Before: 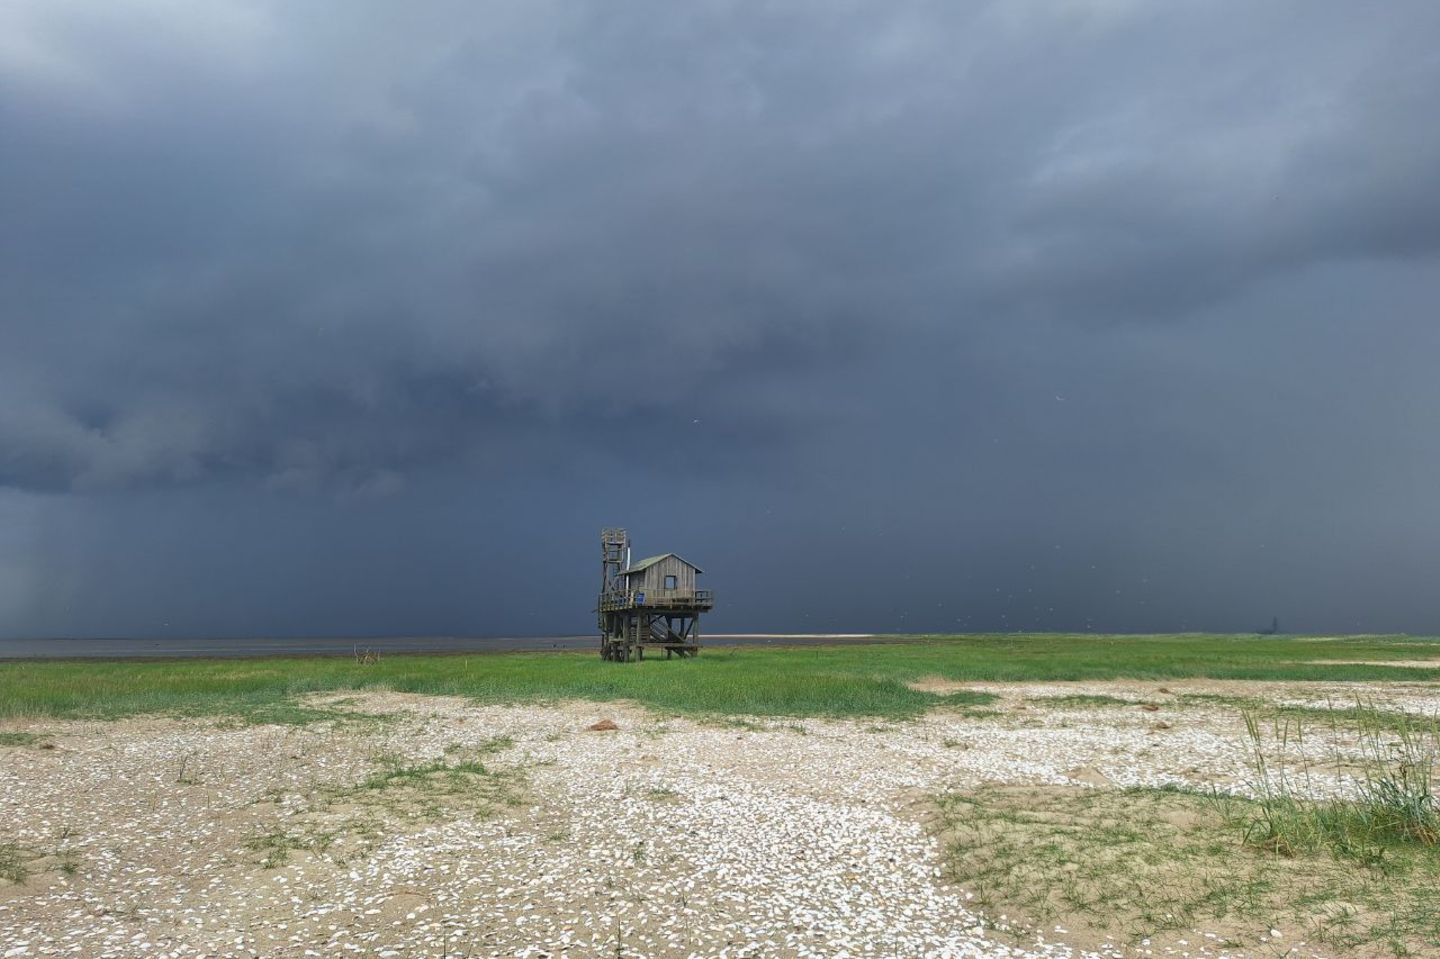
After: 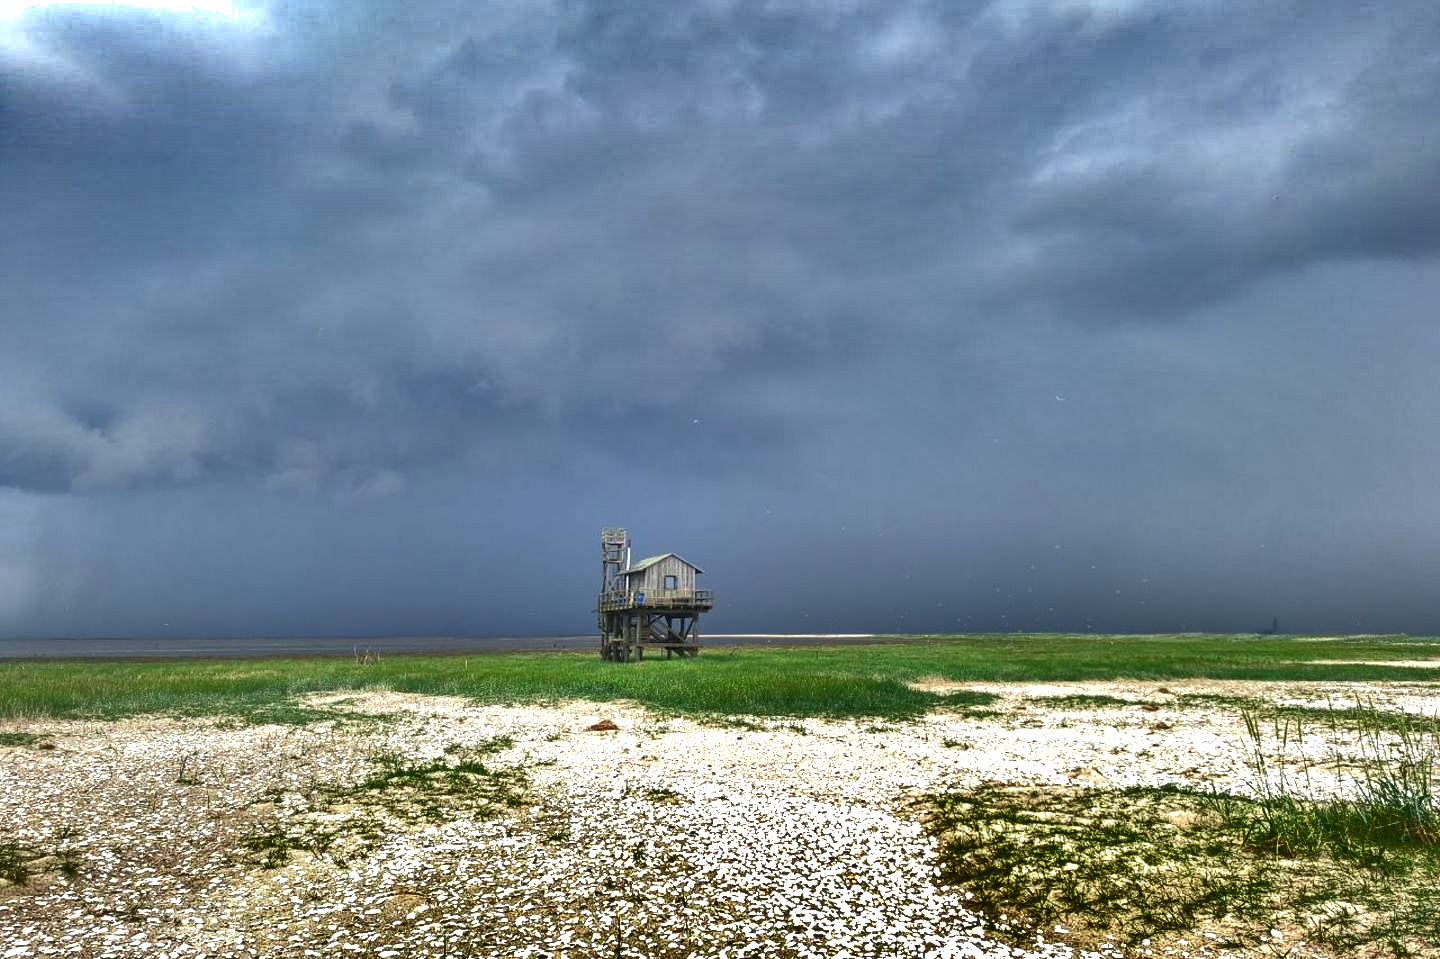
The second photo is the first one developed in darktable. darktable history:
exposure: black level correction 0, exposure 0.9 EV, compensate highlight preservation false
local contrast: on, module defaults
shadows and highlights: shadows 19.13, highlights -83.41, soften with gaussian
